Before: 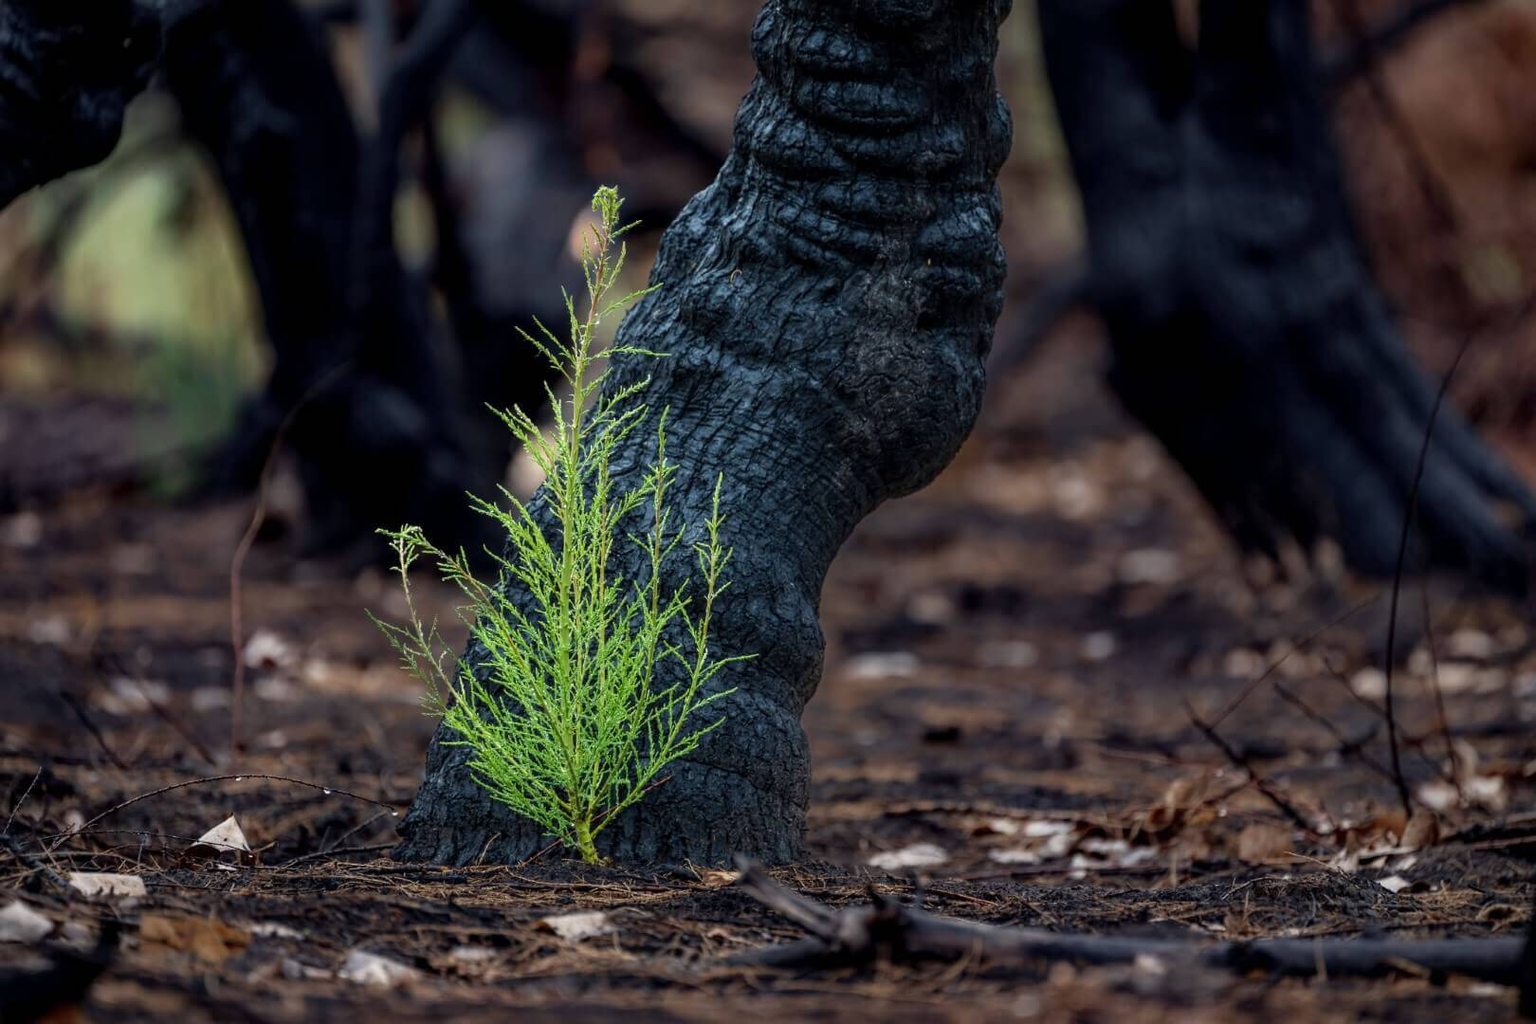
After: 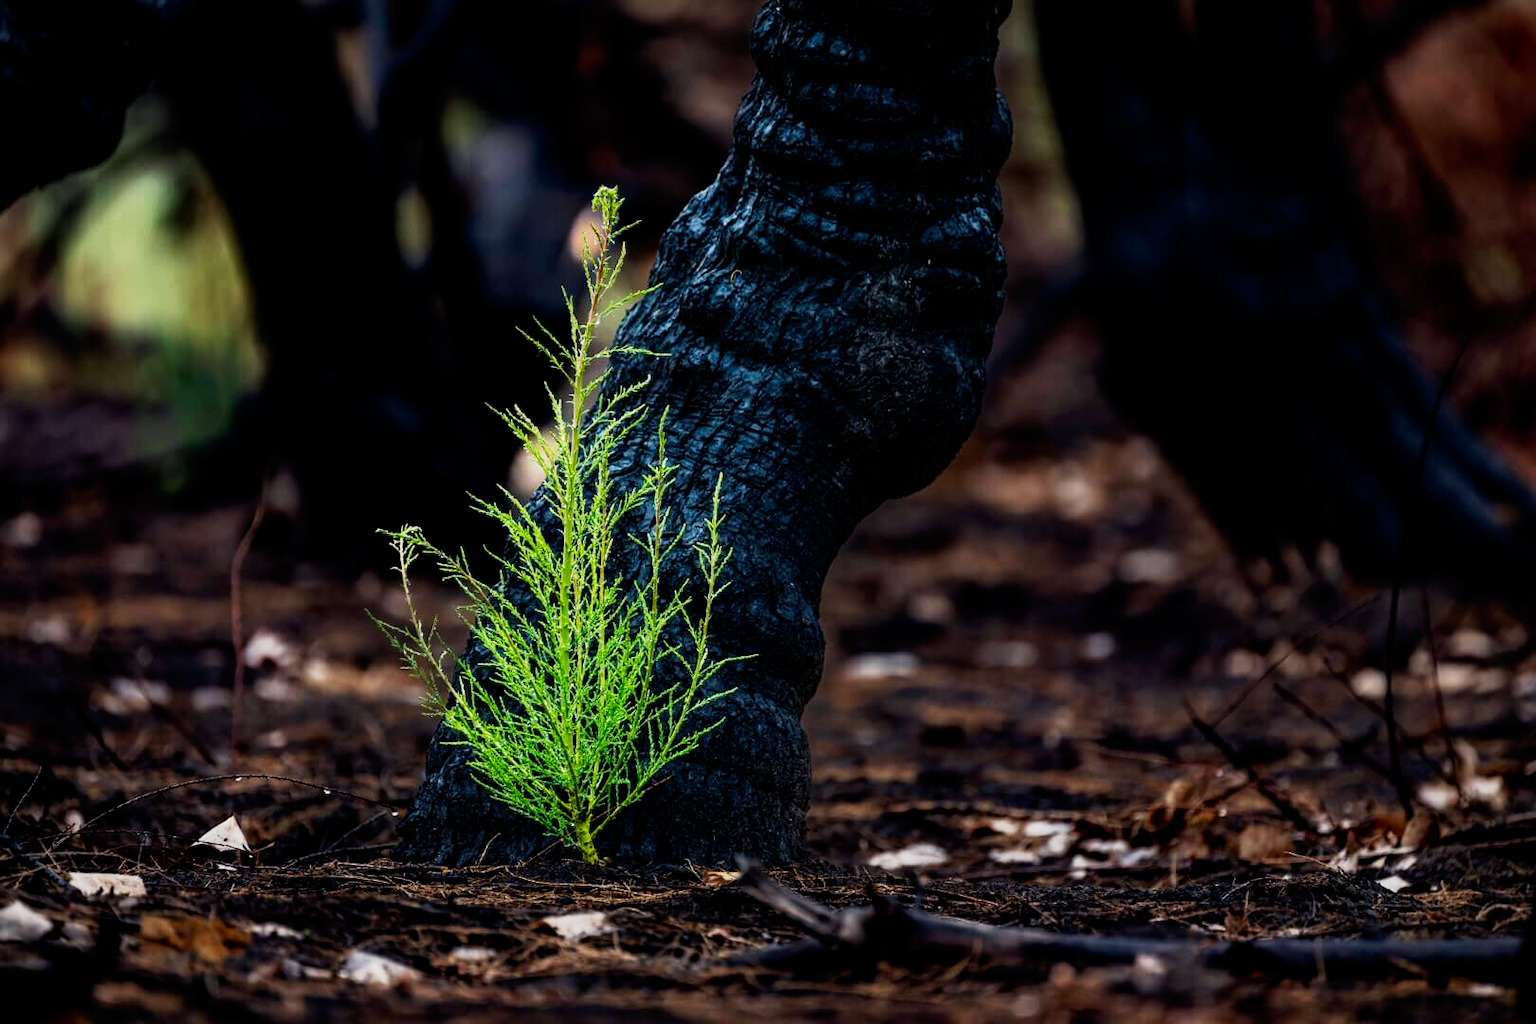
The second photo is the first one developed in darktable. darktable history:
tone curve: curves: ch0 [(0, 0) (0.003, 0.001) (0.011, 0.001) (0.025, 0.001) (0.044, 0.001) (0.069, 0.003) (0.1, 0.007) (0.136, 0.013) (0.177, 0.032) (0.224, 0.083) (0.277, 0.157) (0.335, 0.237) (0.399, 0.334) (0.468, 0.446) (0.543, 0.562) (0.623, 0.683) (0.709, 0.801) (0.801, 0.869) (0.898, 0.918) (1, 1)], preserve colors none
